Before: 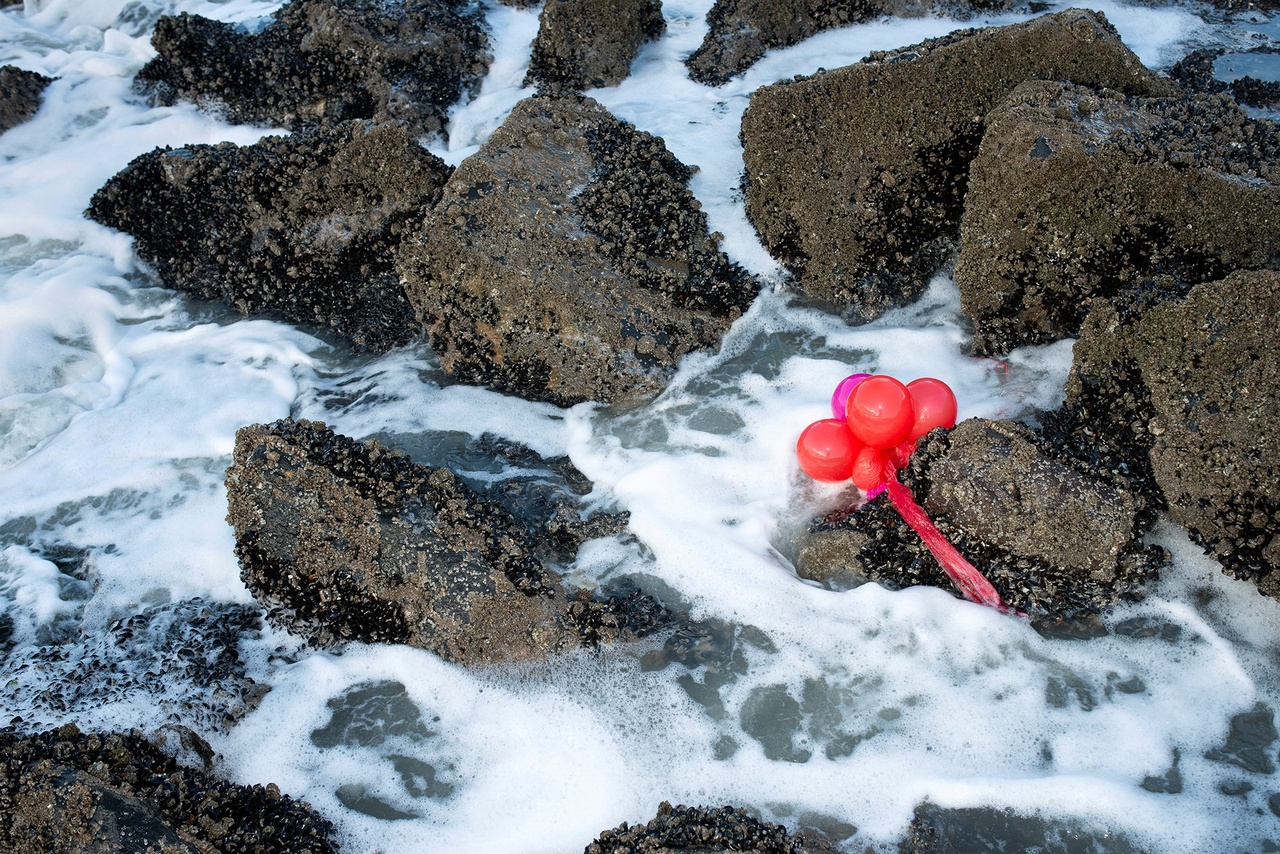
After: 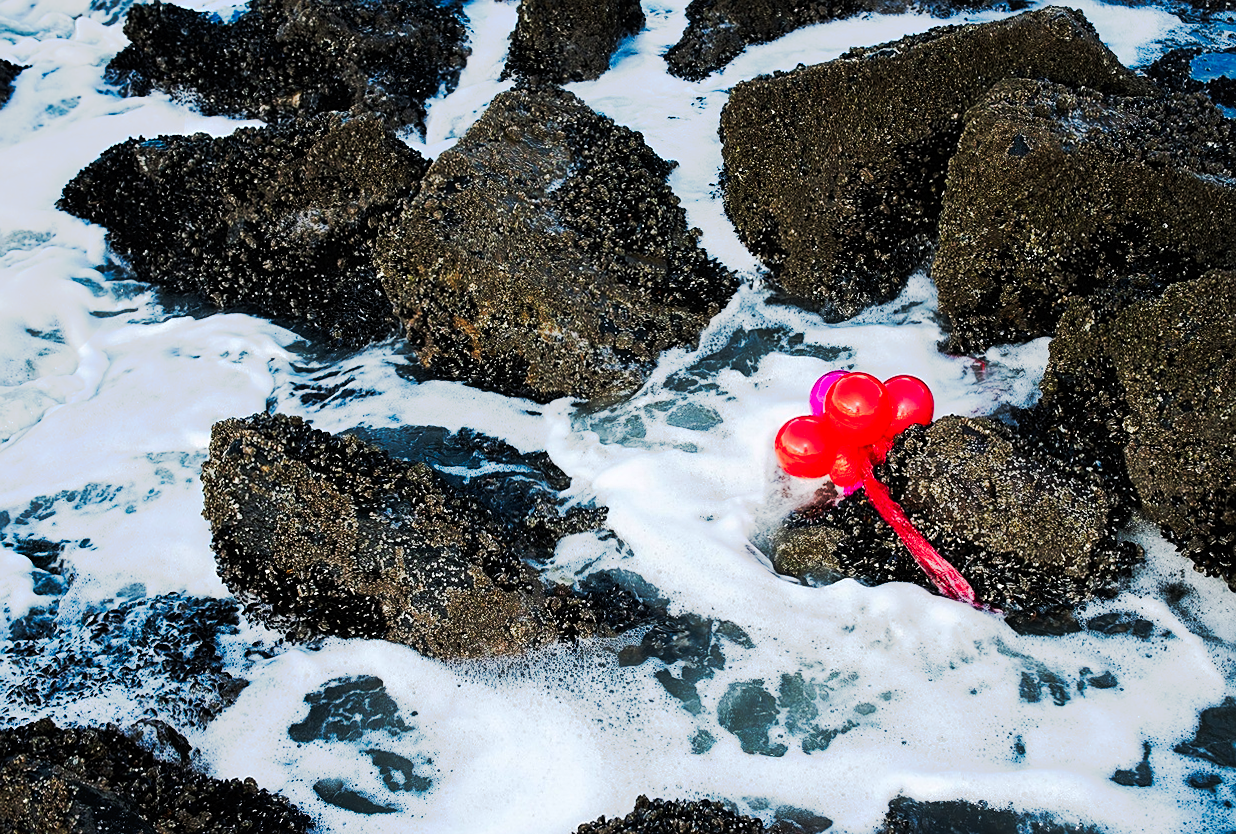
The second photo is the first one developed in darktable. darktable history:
crop and rotate: left 1.774%, right 0.633%, bottom 1.28%
tone curve: curves: ch0 [(0, 0) (0.003, 0.005) (0.011, 0.007) (0.025, 0.009) (0.044, 0.013) (0.069, 0.017) (0.1, 0.02) (0.136, 0.029) (0.177, 0.052) (0.224, 0.086) (0.277, 0.129) (0.335, 0.188) (0.399, 0.256) (0.468, 0.361) (0.543, 0.526) (0.623, 0.696) (0.709, 0.784) (0.801, 0.85) (0.898, 0.882) (1, 1)], preserve colors none
rotate and perspective: rotation 0.174°, lens shift (vertical) 0.013, lens shift (horizontal) 0.019, shear 0.001, automatic cropping original format, crop left 0.007, crop right 0.991, crop top 0.016, crop bottom 0.997
sharpen: on, module defaults
